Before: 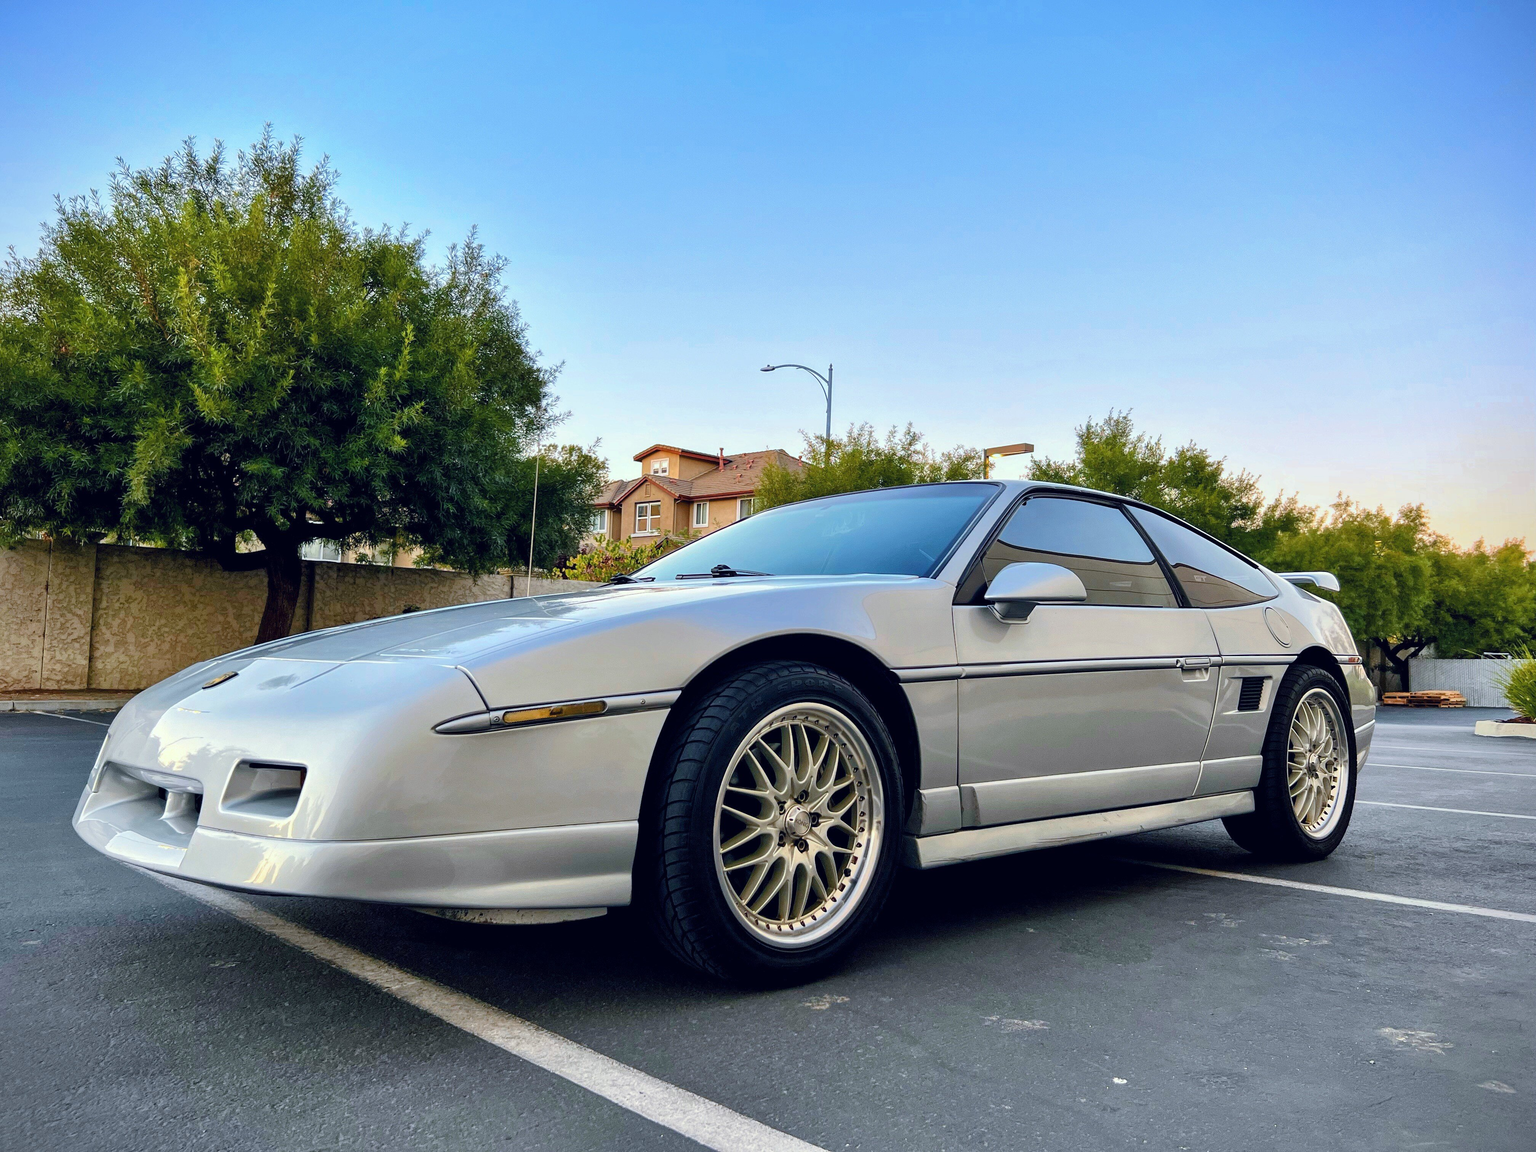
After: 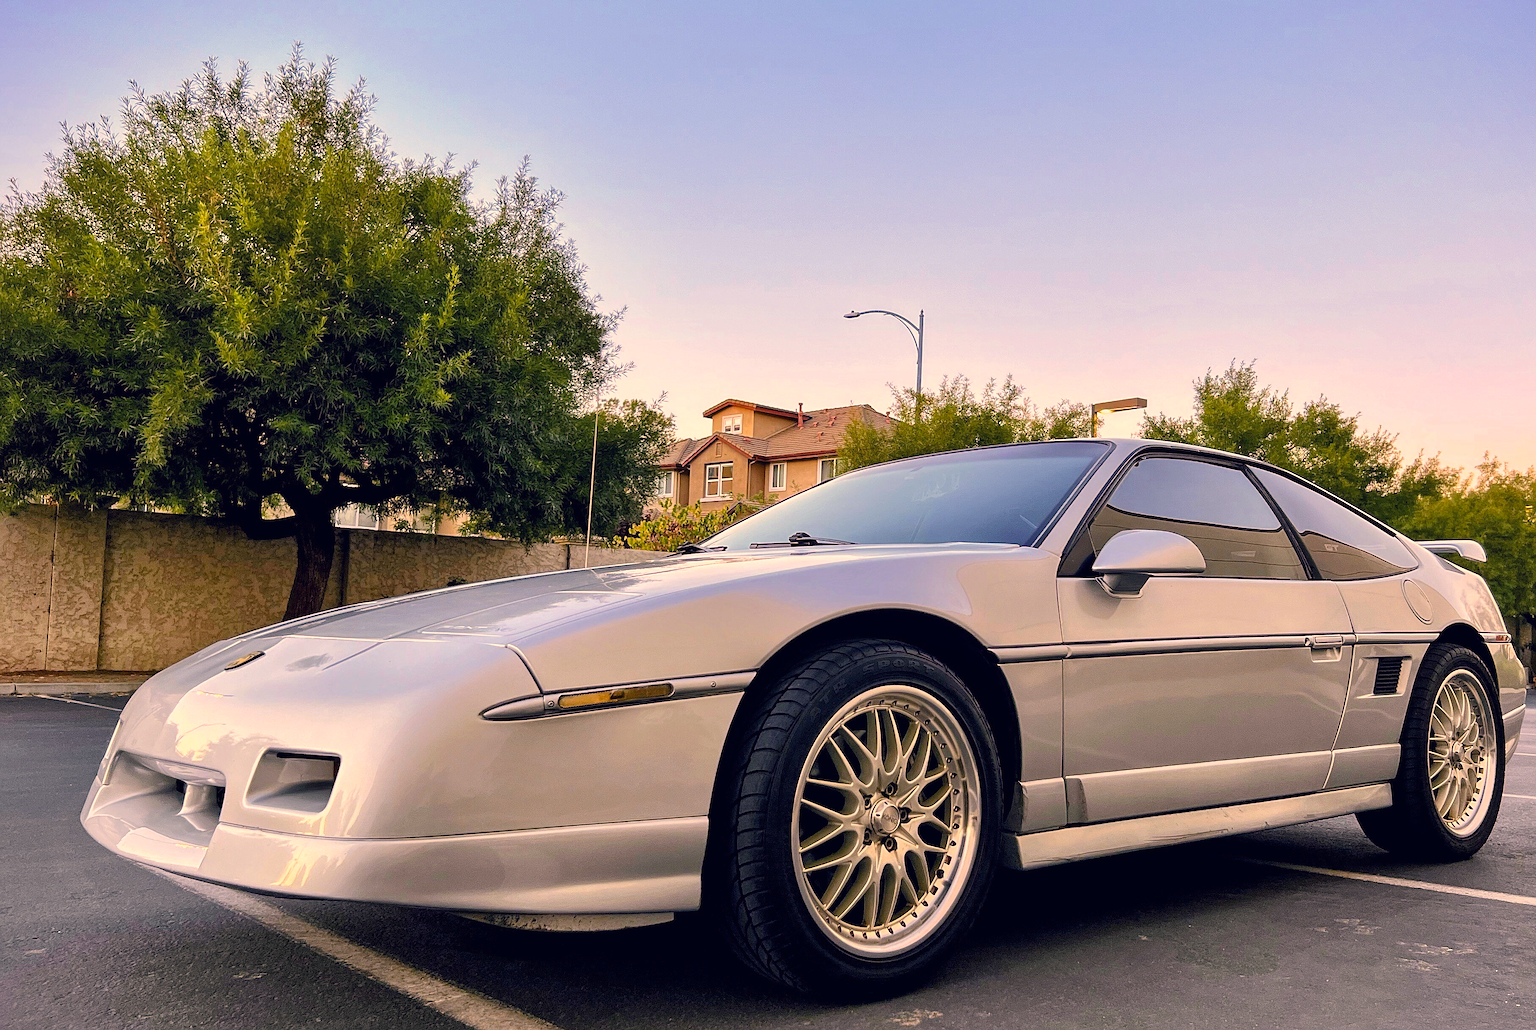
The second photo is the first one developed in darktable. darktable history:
sharpen: on, module defaults
color correction: highlights a* 17.65, highlights b* 18.42
crop: top 7.39%, right 9.823%, bottom 11.984%
contrast brightness saturation: saturation -0.045
